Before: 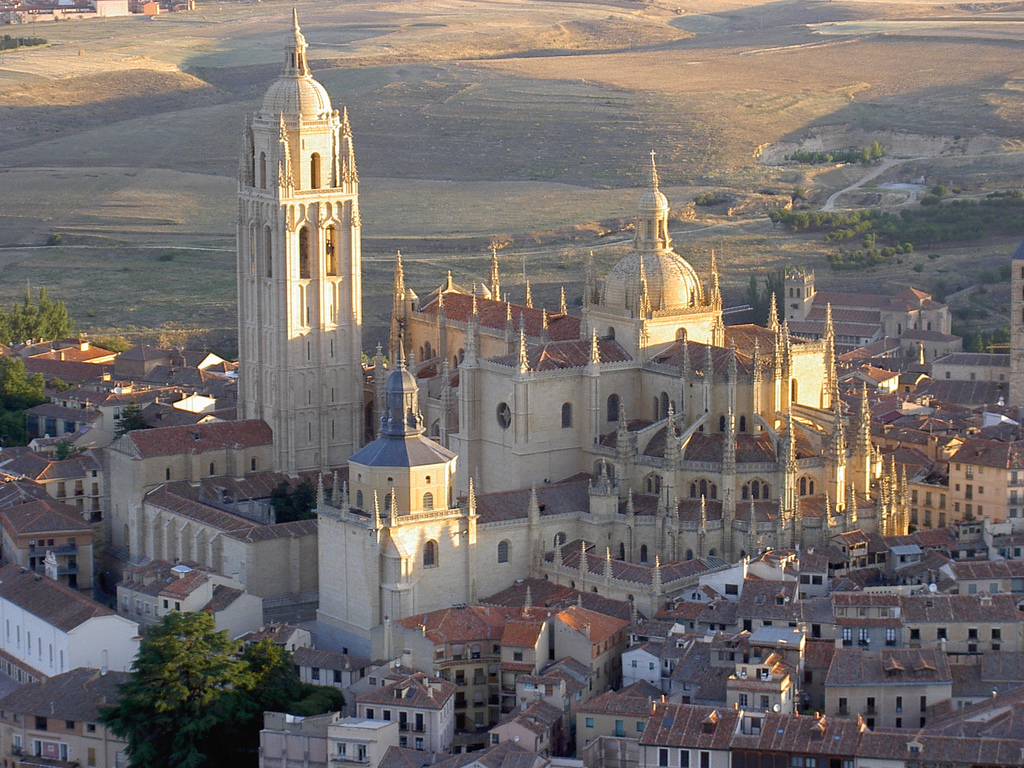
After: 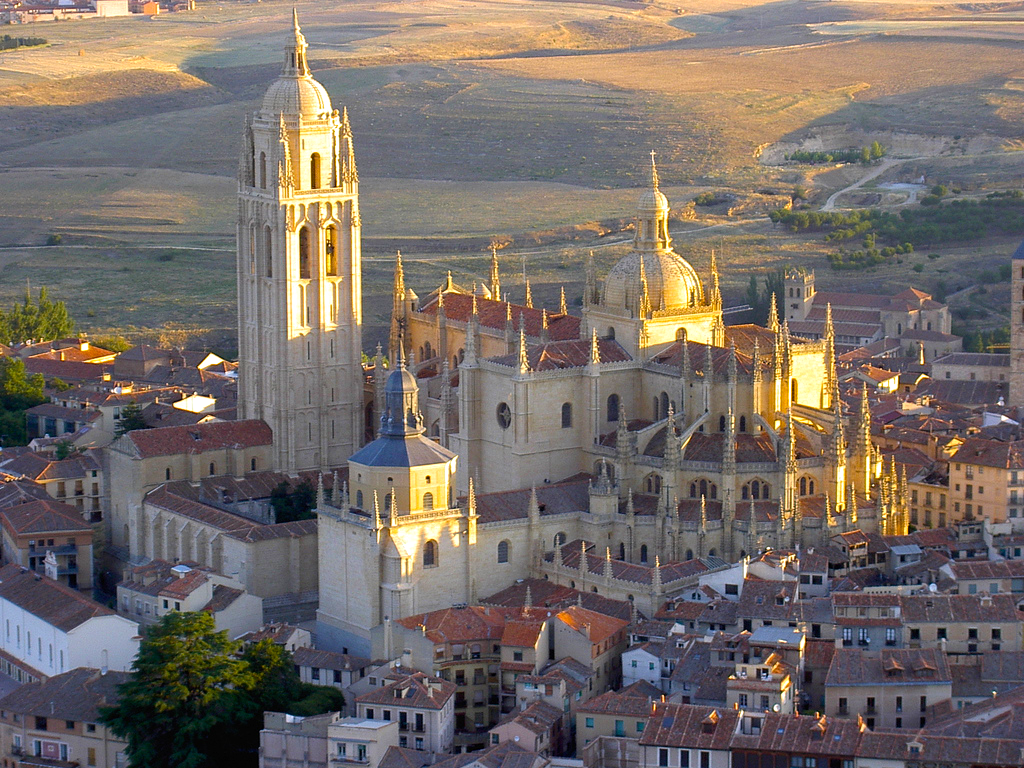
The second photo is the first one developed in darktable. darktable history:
color balance rgb: highlights gain › chroma 0.134%, highlights gain › hue 331.02°, linear chroma grading › global chroma -0.504%, perceptual saturation grading › global saturation 30.1%, global vibrance 24.971%, contrast 9.979%
